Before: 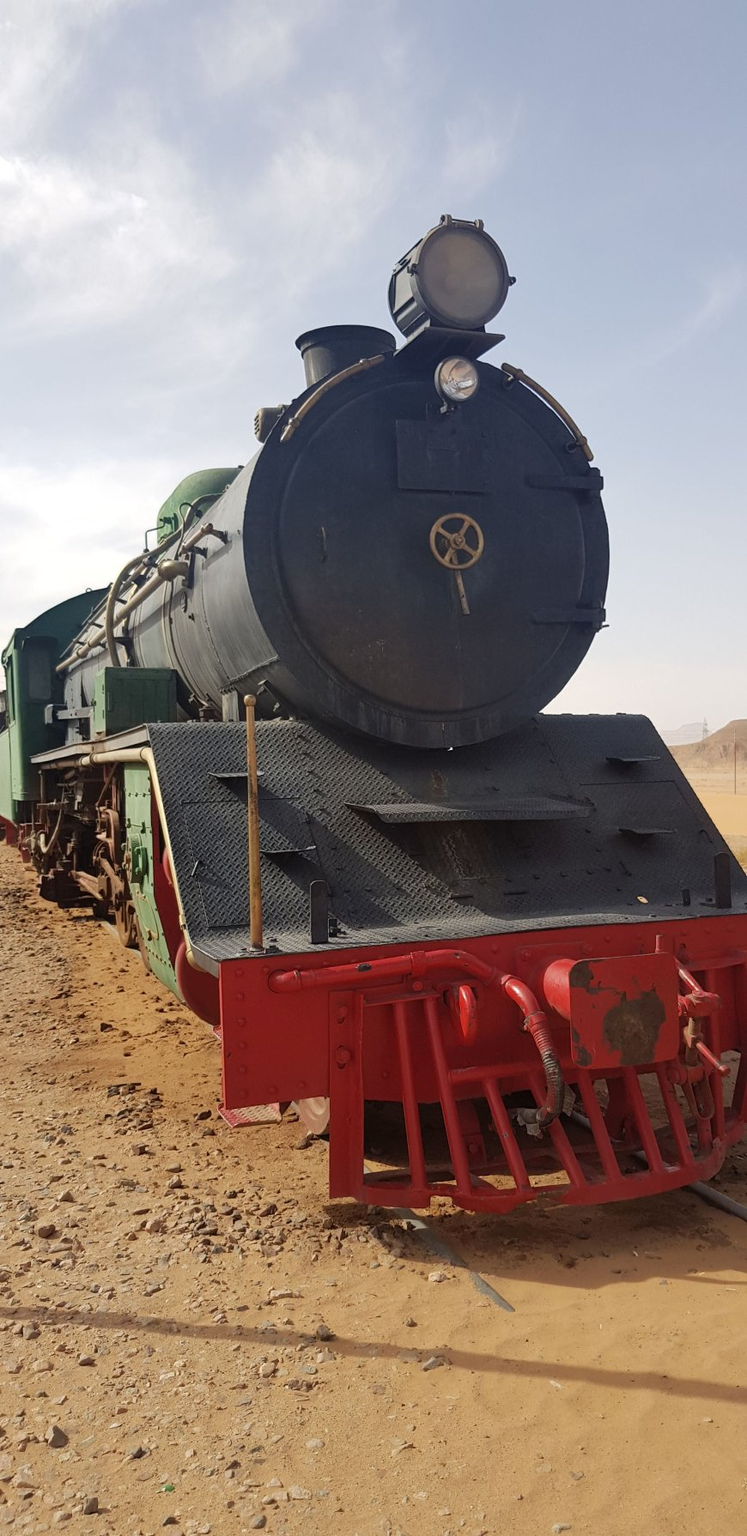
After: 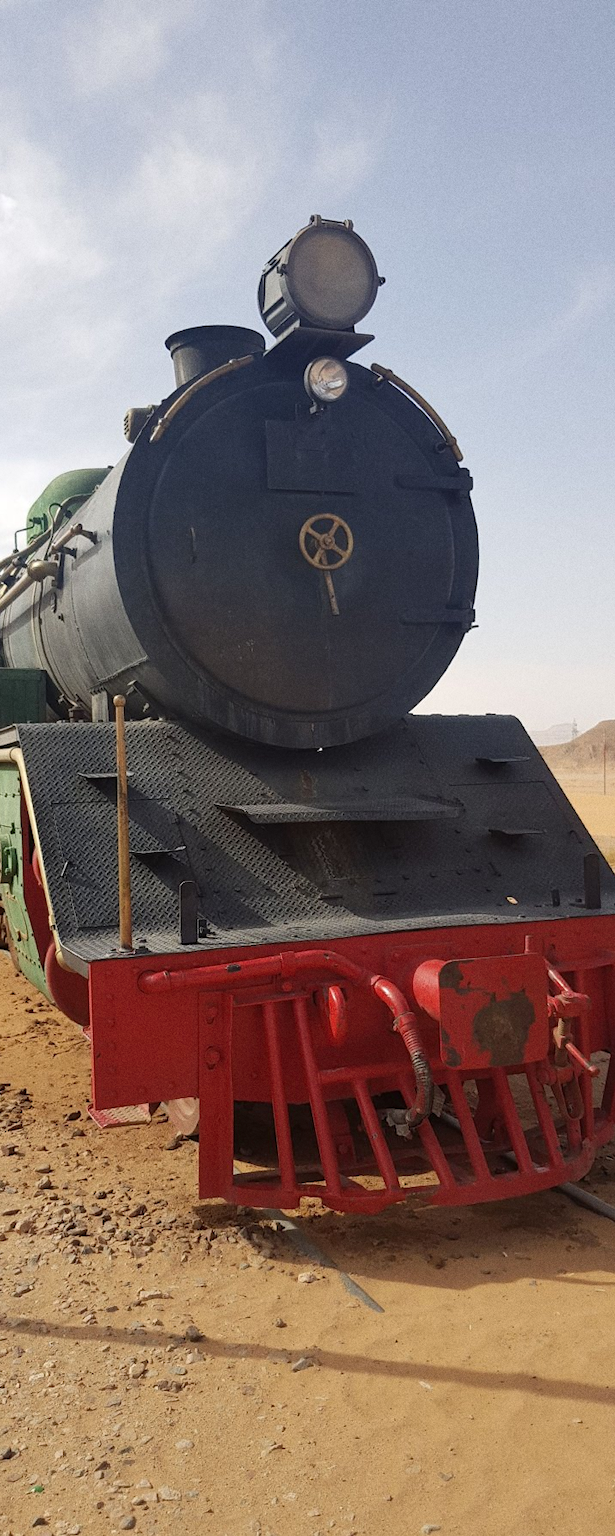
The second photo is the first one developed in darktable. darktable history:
crop: left 17.582%, bottom 0.031%
grain: coarseness 0.09 ISO
